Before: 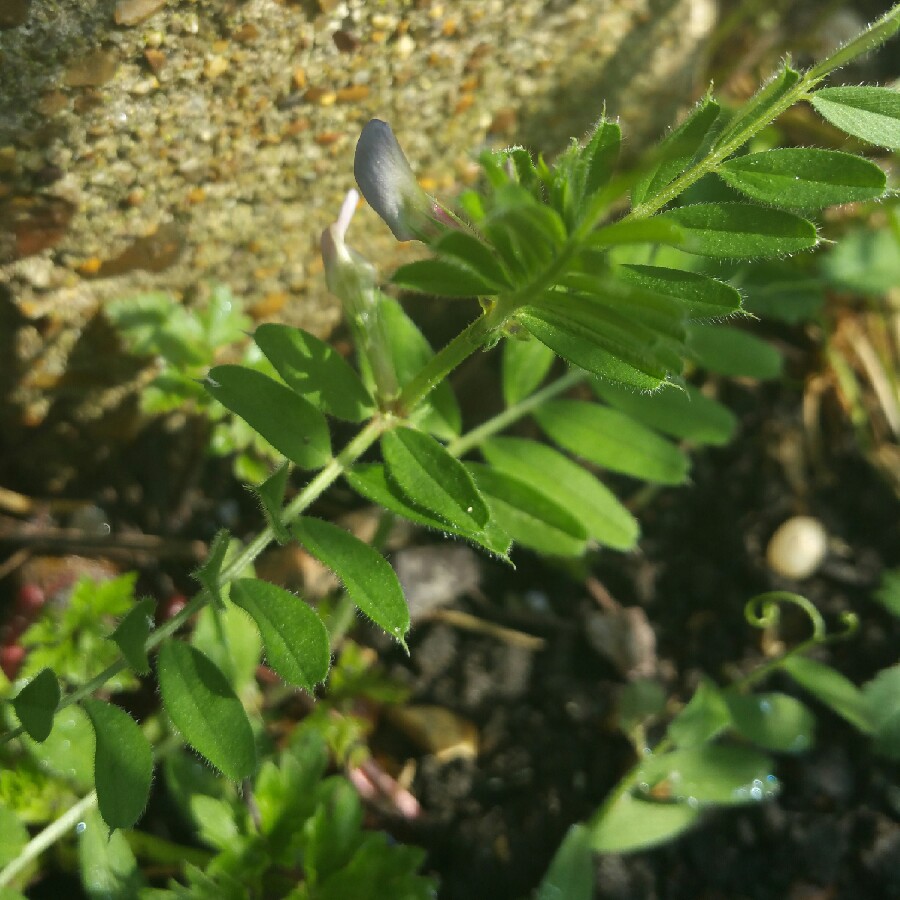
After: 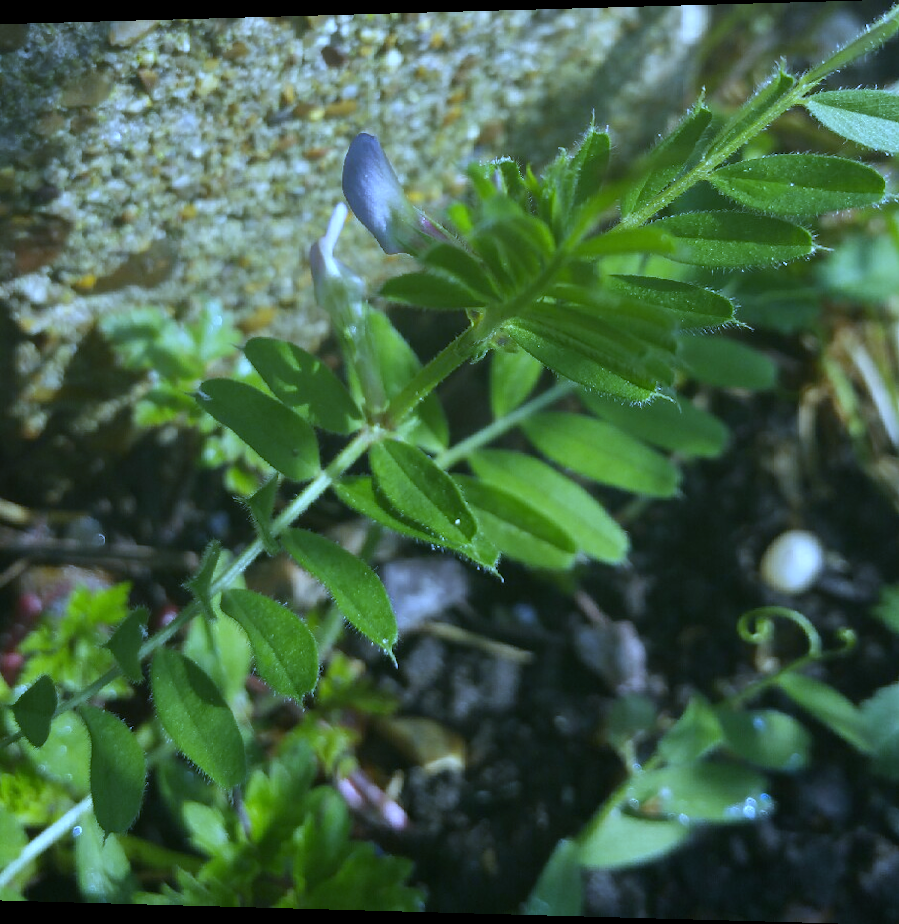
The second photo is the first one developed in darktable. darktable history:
white balance: red 0.766, blue 1.537
rotate and perspective: lens shift (horizontal) -0.055, automatic cropping off
